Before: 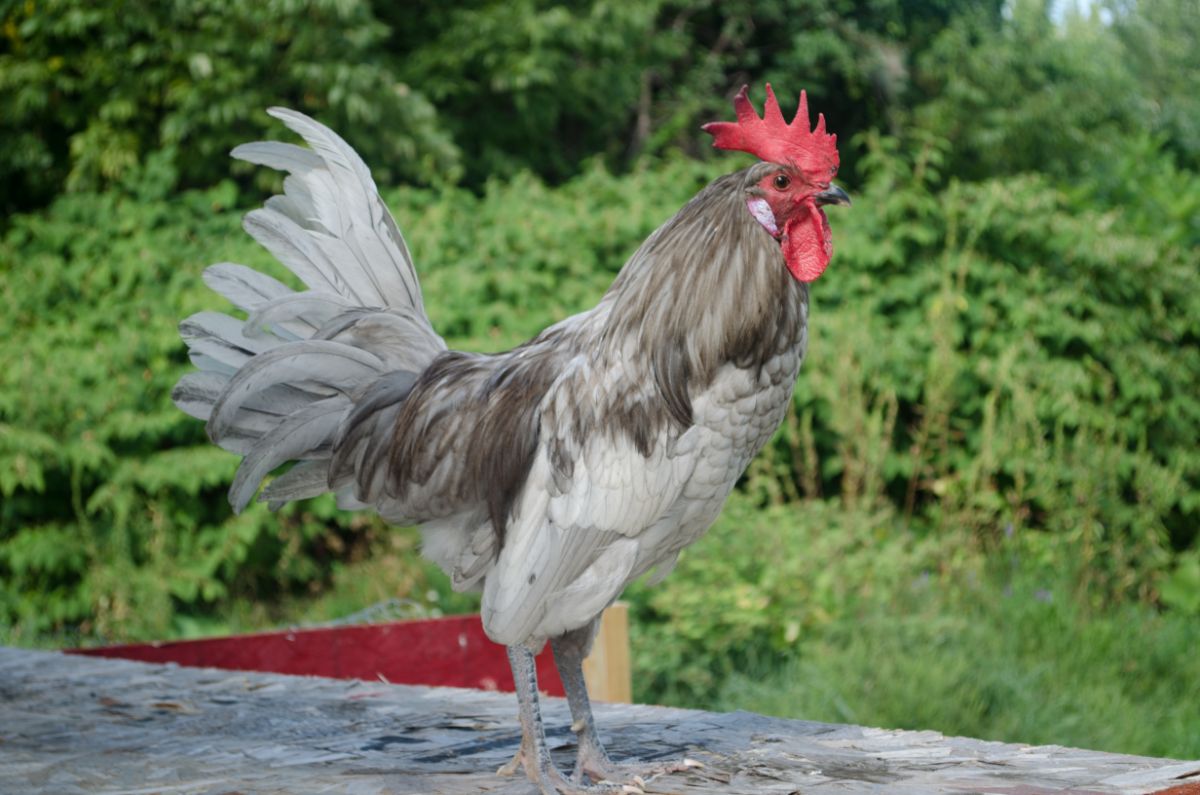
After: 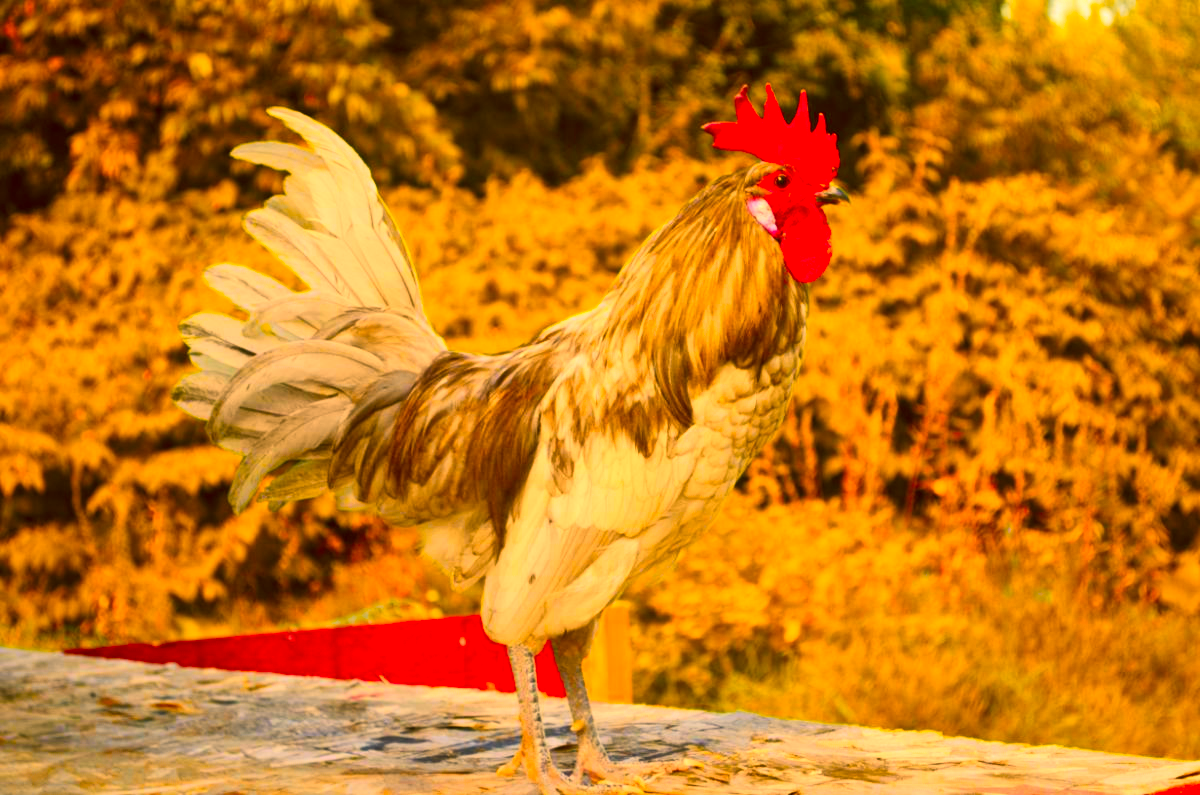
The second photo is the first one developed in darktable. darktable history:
color zones: curves: ch0 [(0, 0.499) (0.143, 0.5) (0.286, 0.5) (0.429, 0.476) (0.571, 0.284) (0.714, 0.243) (0.857, 0.449) (1, 0.499)]; ch1 [(0, 0.532) (0.143, 0.645) (0.286, 0.696) (0.429, 0.211) (0.571, 0.504) (0.714, 0.493) (0.857, 0.495) (1, 0.532)]; ch2 [(0, 0.5) (0.143, 0.5) (0.286, 0.427) (0.429, 0.324) (0.571, 0.5) (0.714, 0.5) (0.857, 0.5) (1, 0.5)]
contrast brightness saturation: contrast 0.24, brightness 0.26, saturation 0.39
color correction: highlights a* 10.44, highlights b* 30.04, shadows a* 2.73, shadows b* 17.51, saturation 1.72
local contrast: mode bilateral grid, contrast 20, coarseness 50, detail 132%, midtone range 0.2
